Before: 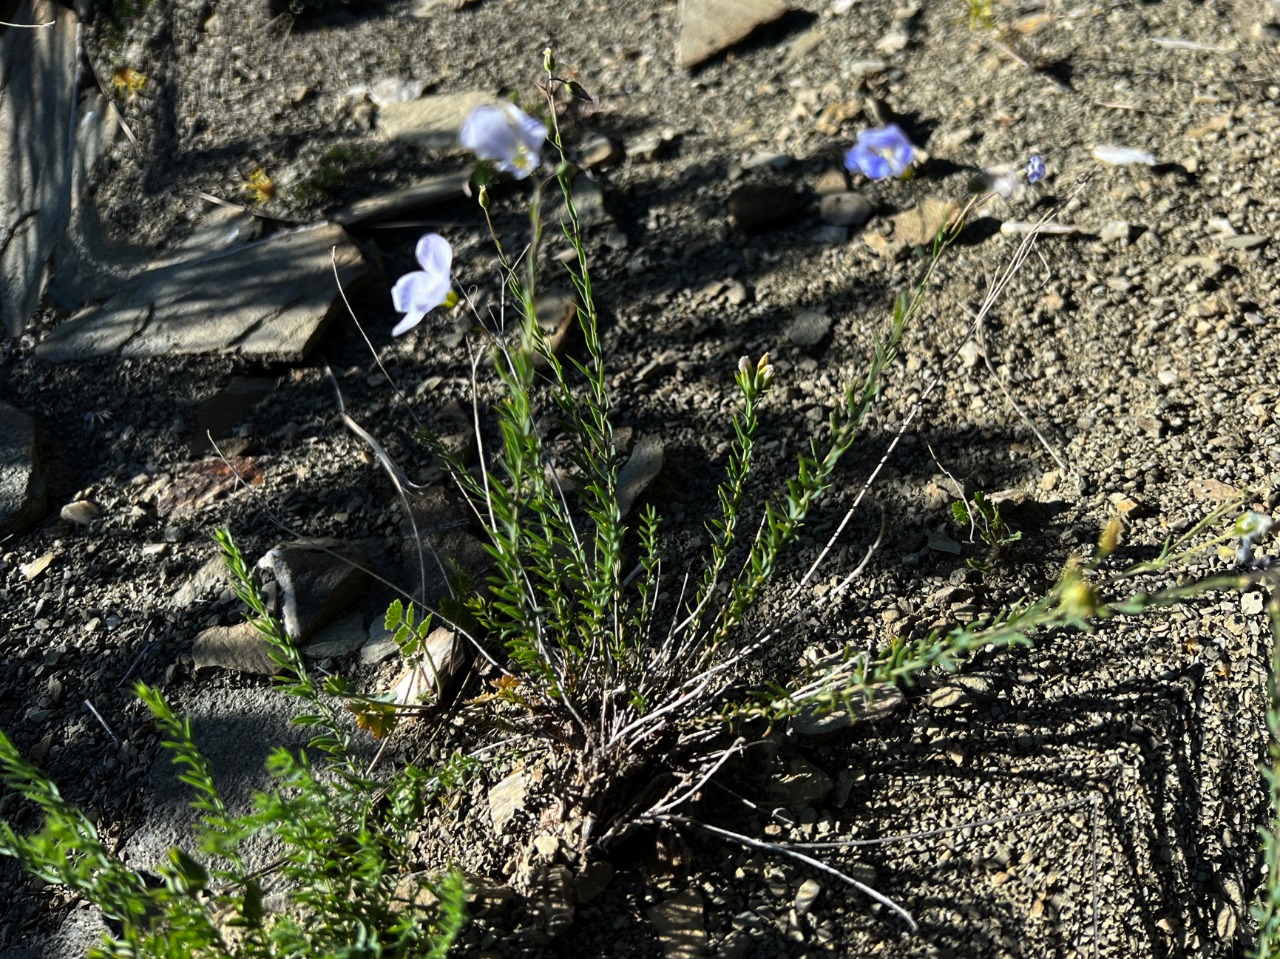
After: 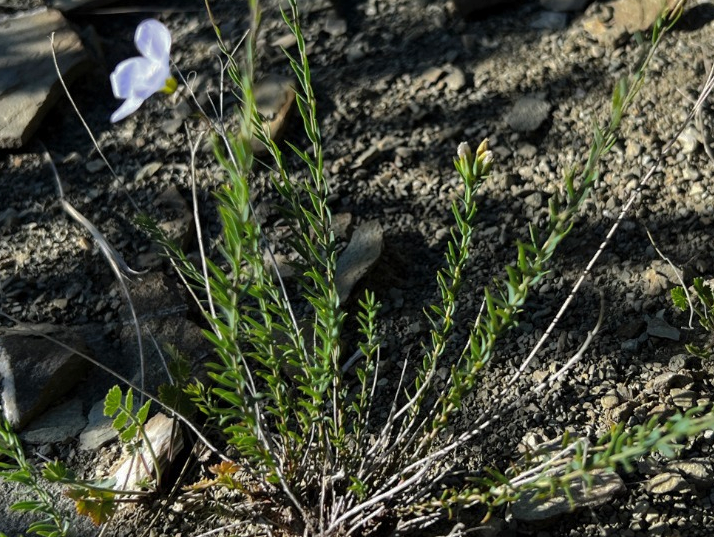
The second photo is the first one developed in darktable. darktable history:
color zones: curves: ch0 [(0, 0.5) (0.143, 0.5) (0.286, 0.5) (0.429, 0.495) (0.571, 0.437) (0.714, 0.44) (0.857, 0.496) (1, 0.5)]
crop and rotate: left 21.999%, top 22.375%, right 22.147%, bottom 21.551%
shadows and highlights: shadows 39.3, highlights -59.91, highlights color adjustment 0.795%
